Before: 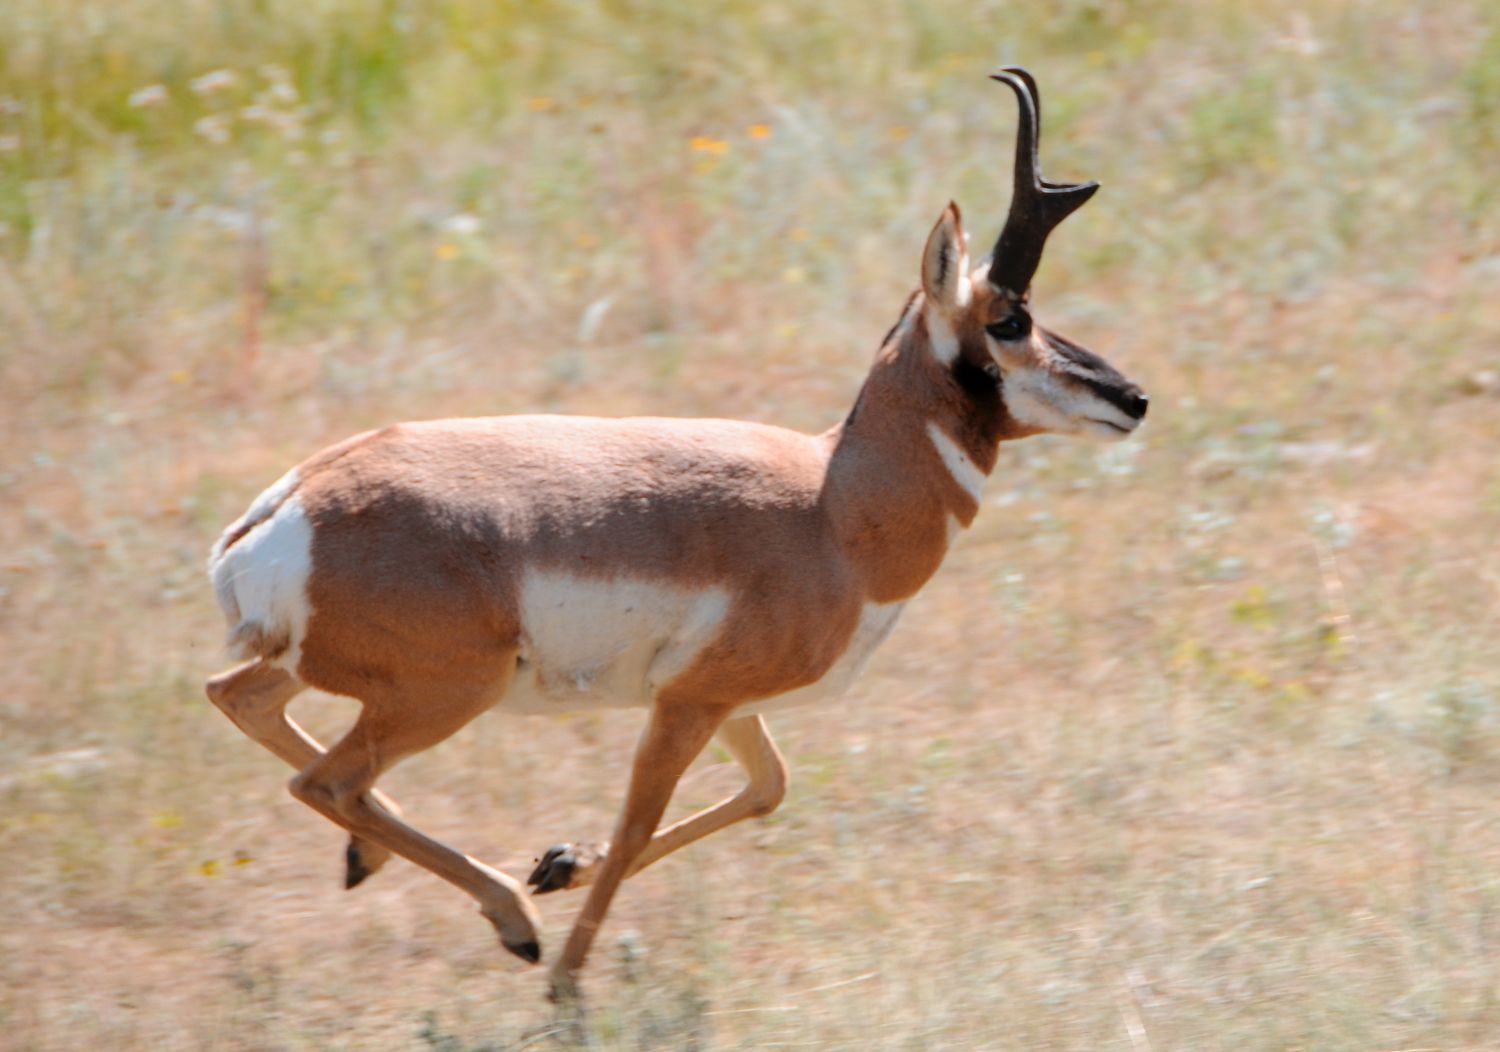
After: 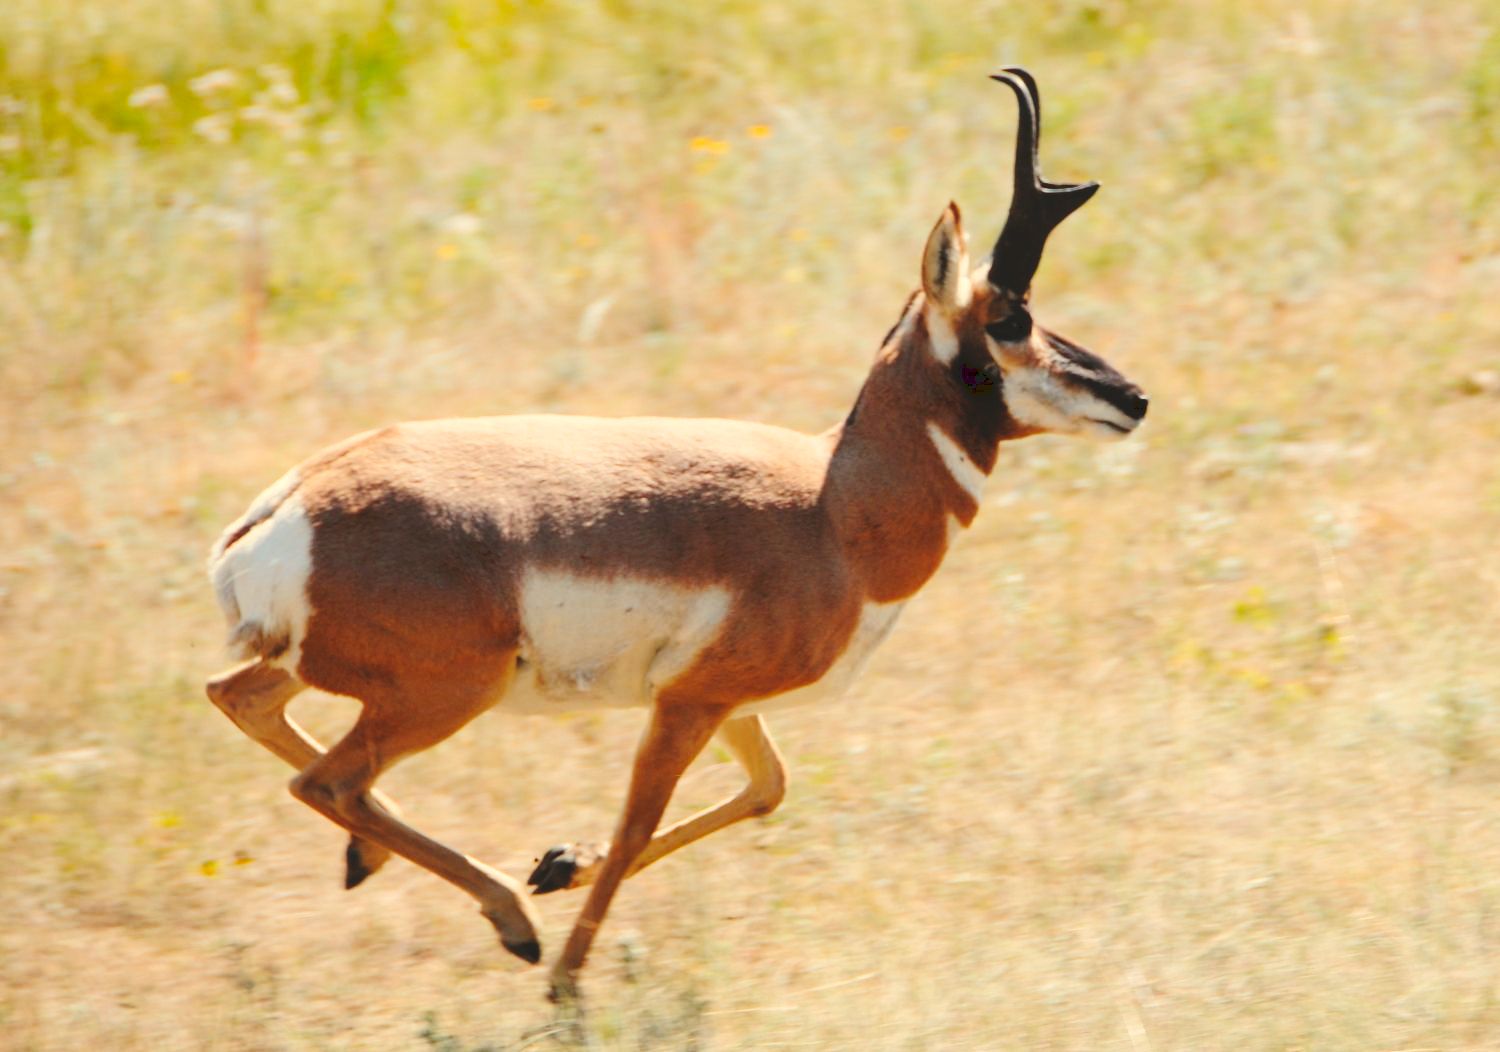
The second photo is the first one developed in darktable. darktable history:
tone curve: curves: ch0 [(0, 0) (0.003, 0.117) (0.011, 0.118) (0.025, 0.123) (0.044, 0.13) (0.069, 0.137) (0.1, 0.149) (0.136, 0.157) (0.177, 0.184) (0.224, 0.217) (0.277, 0.257) (0.335, 0.324) (0.399, 0.406) (0.468, 0.511) (0.543, 0.609) (0.623, 0.712) (0.709, 0.8) (0.801, 0.877) (0.898, 0.938) (1, 1)], preserve colors none
color correction: highlights a* 1.39, highlights b* 17.83
